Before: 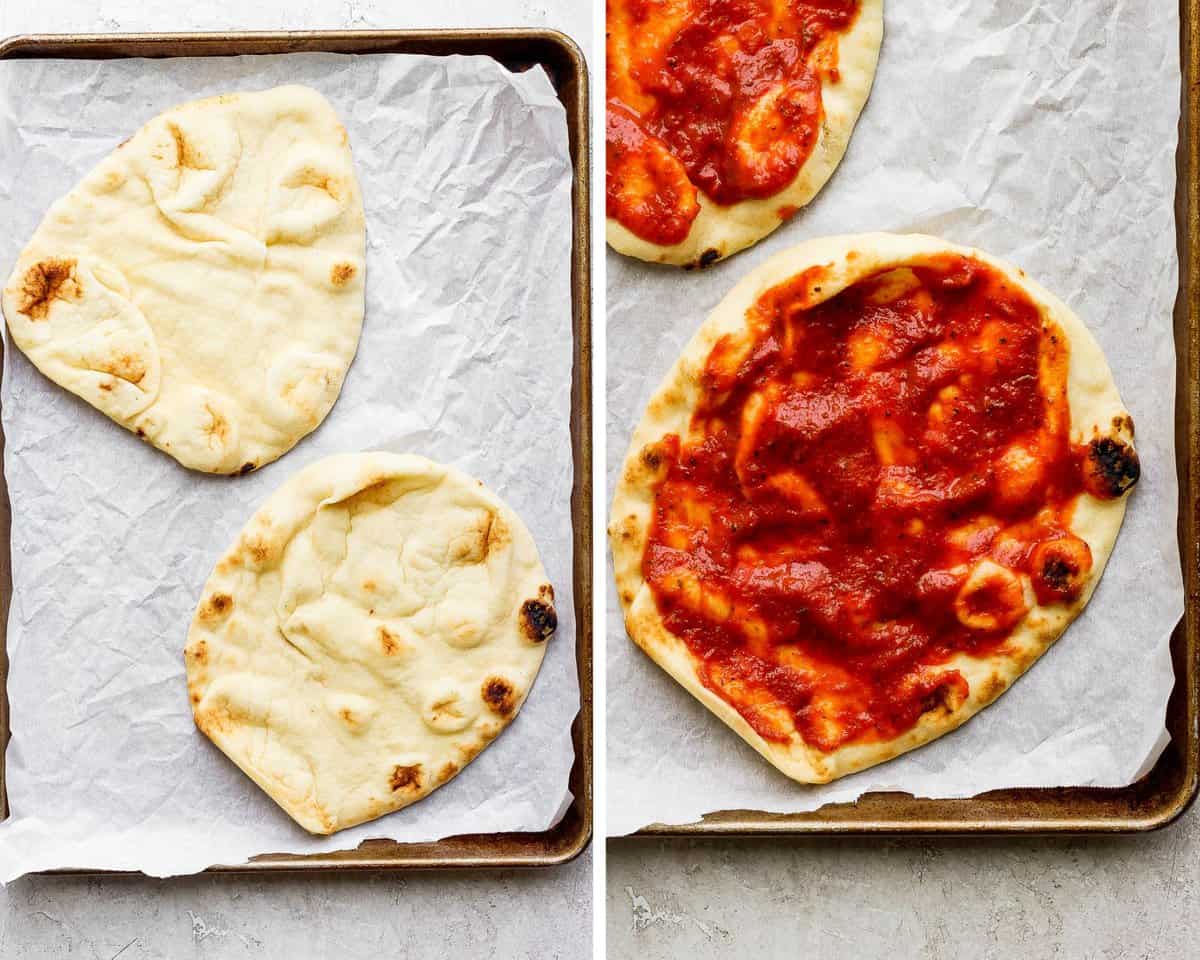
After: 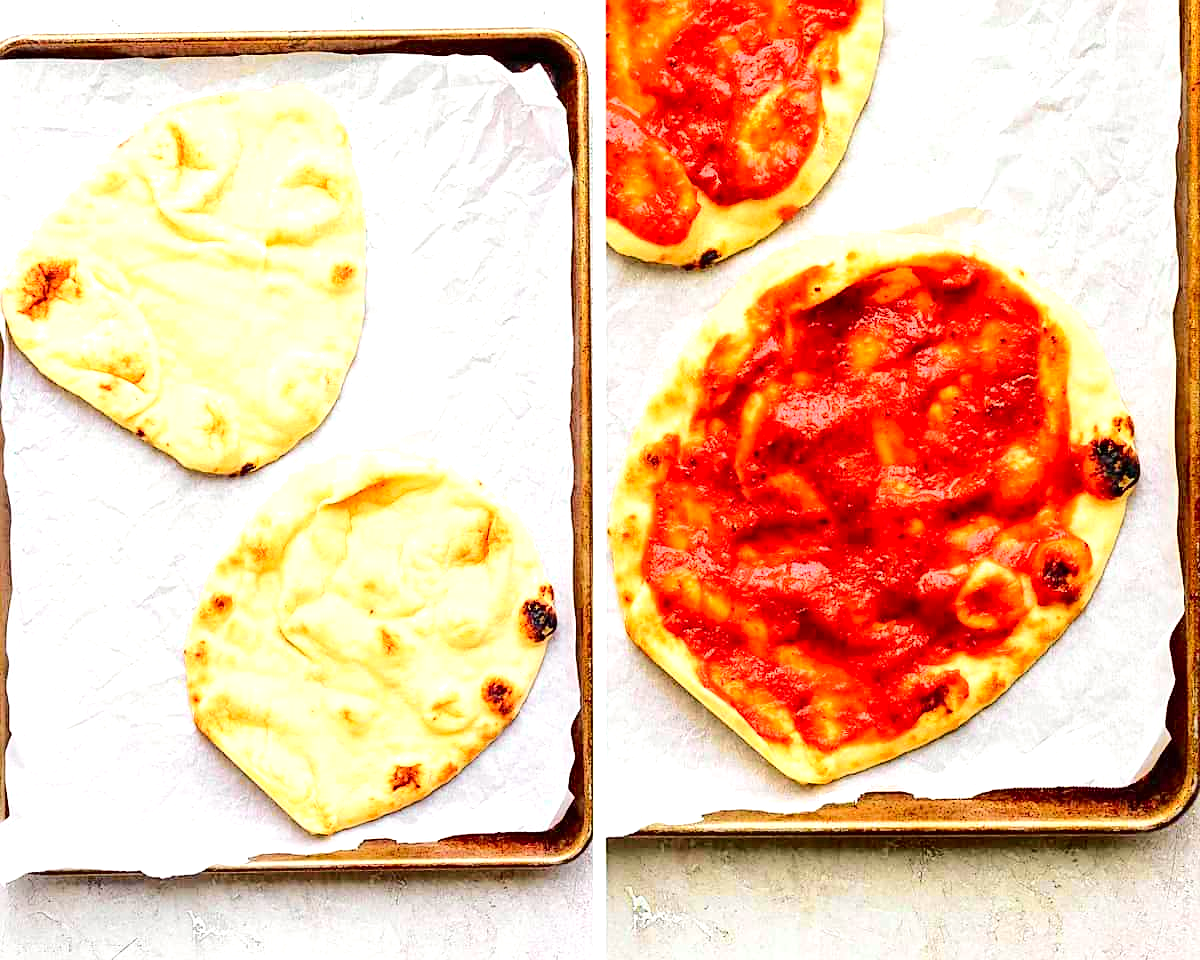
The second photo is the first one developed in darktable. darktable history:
sharpen: on, module defaults
tone curve: curves: ch0 [(0, 0) (0.131, 0.135) (0.288, 0.372) (0.451, 0.608) (0.612, 0.739) (0.736, 0.832) (1, 1)]; ch1 [(0, 0) (0.392, 0.398) (0.487, 0.471) (0.496, 0.493) (0.519, 0.531) (0.557, 0.591) (0.581, 0.639) (0.622, 0.711) (1, 1)]; ch2 [(0, 0) (0.388, 0.344) (0.438, 0.425) (0.476, 0.482) (0.502, 0.508) (0.524, 0.531) (0.538, 0.58) (0.58, 0.621) (0.613, 0.679) (0.655, 0.738) (1, 1)], color space Lab, independent channels, preserve colors none
exposure: exposure 0.662 EV, compensate highlight preservation false
